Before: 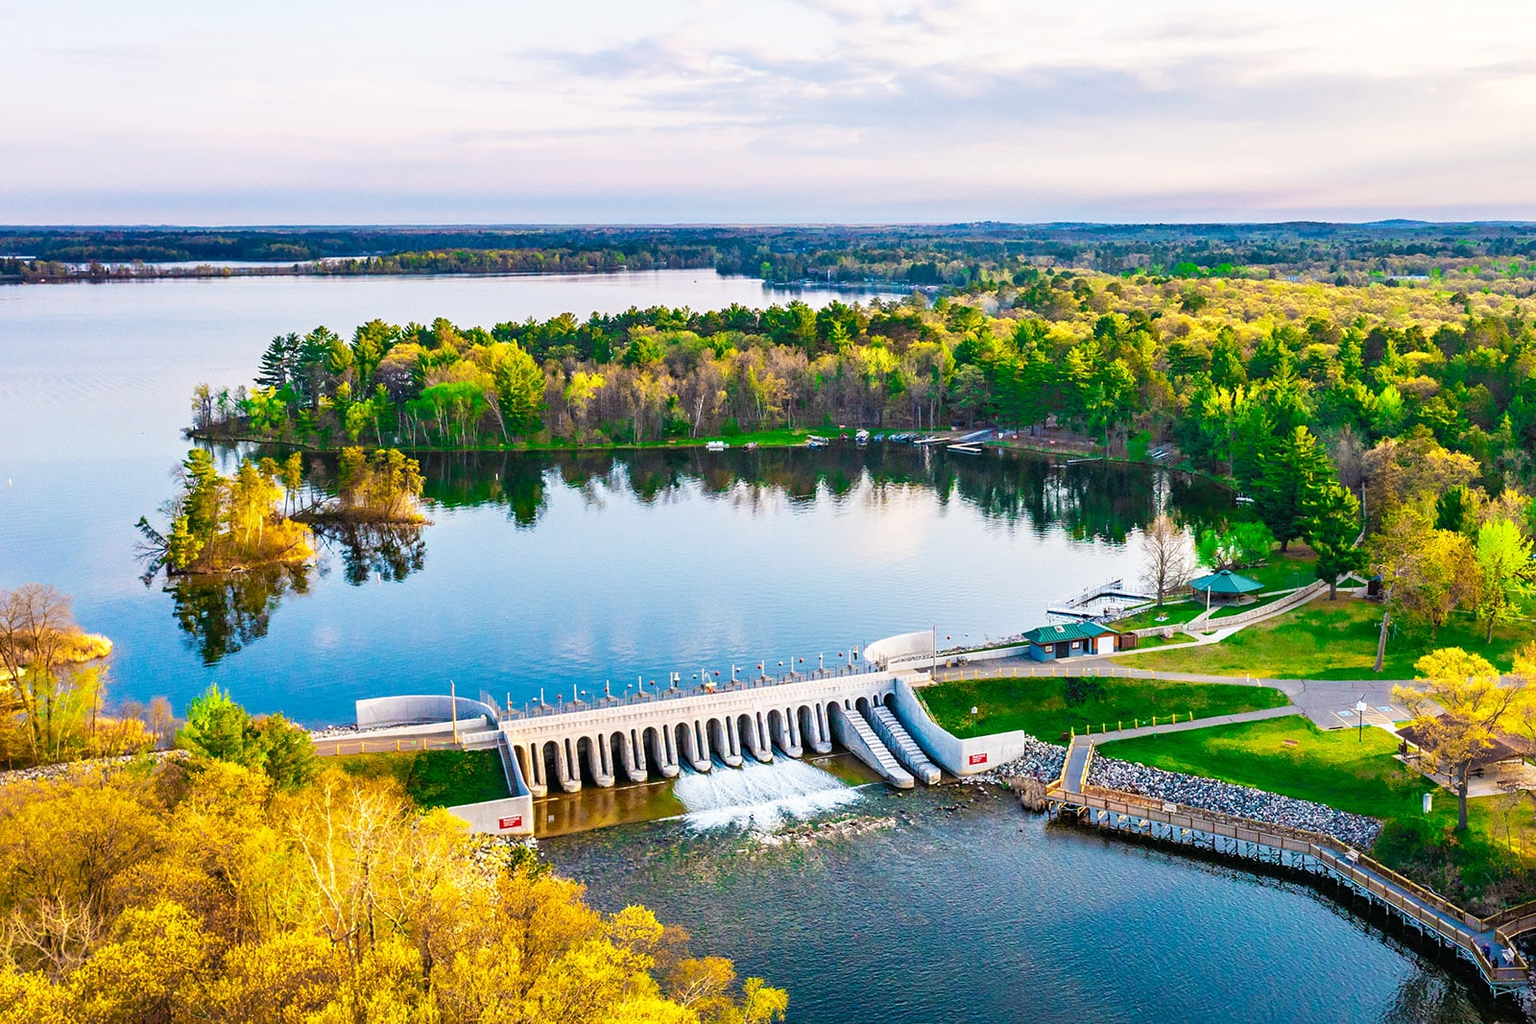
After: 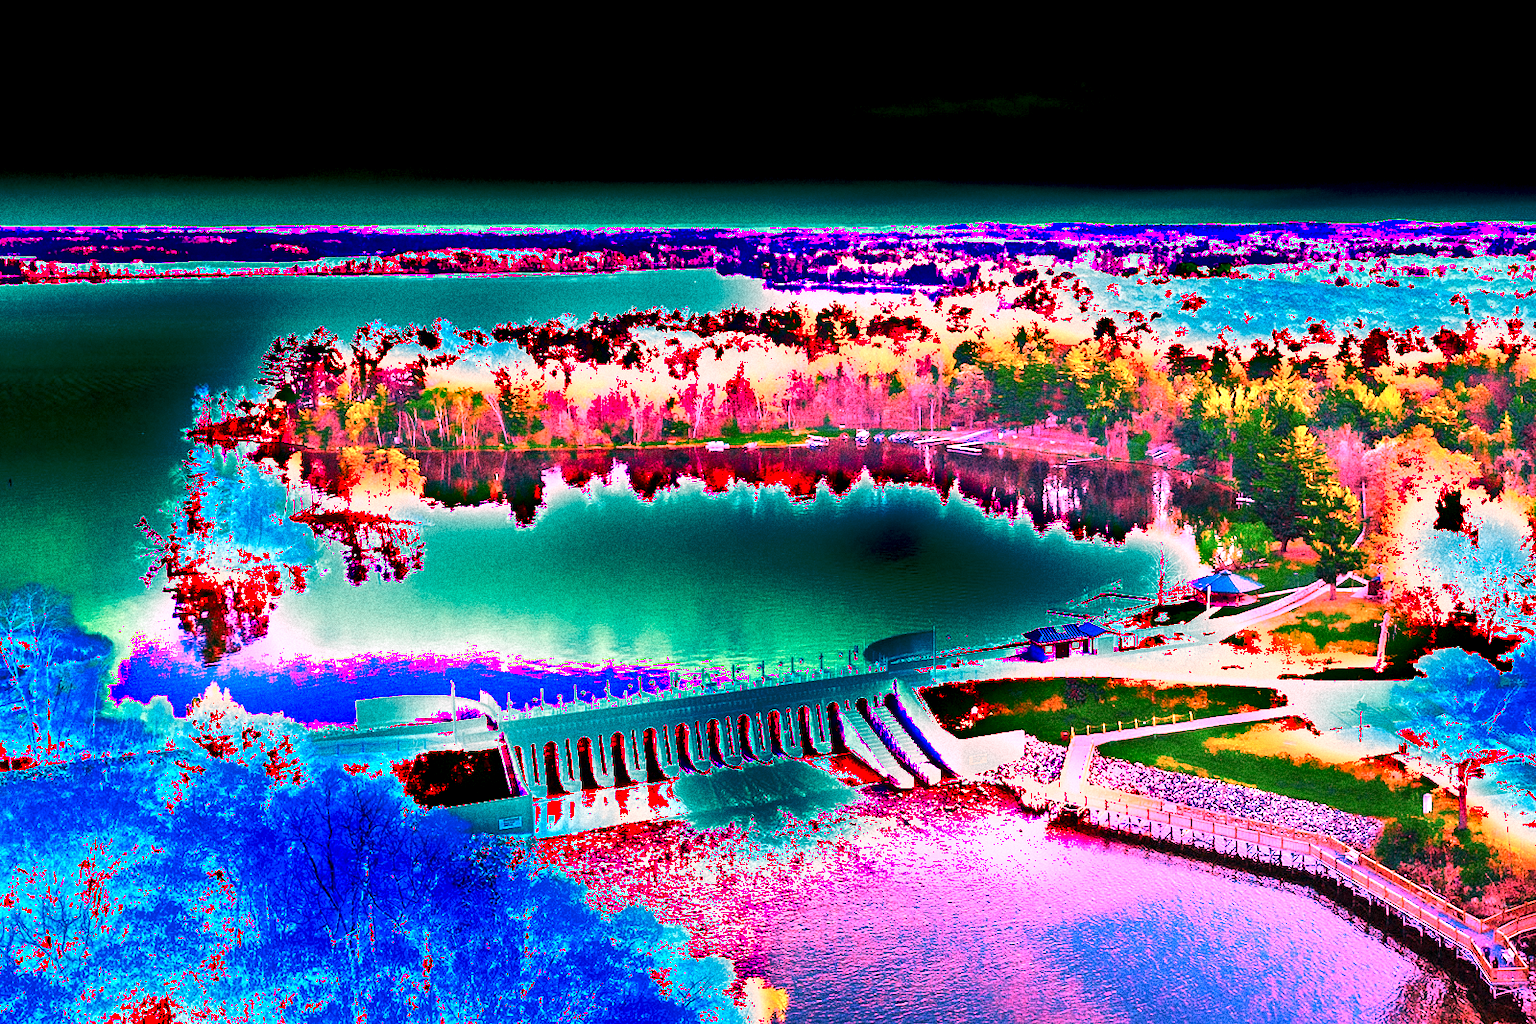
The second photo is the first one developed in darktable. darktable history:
white balance: red 4.26, blue 1.802
grain: coarseness 14.49 ISO, strength 48.04%, mid-tones bias 35%
shadows and highlights: radius 44.78, white point adjustment 6.64, compress 79.65%, highlights color adjustment 78.42%, soften with gaussian
